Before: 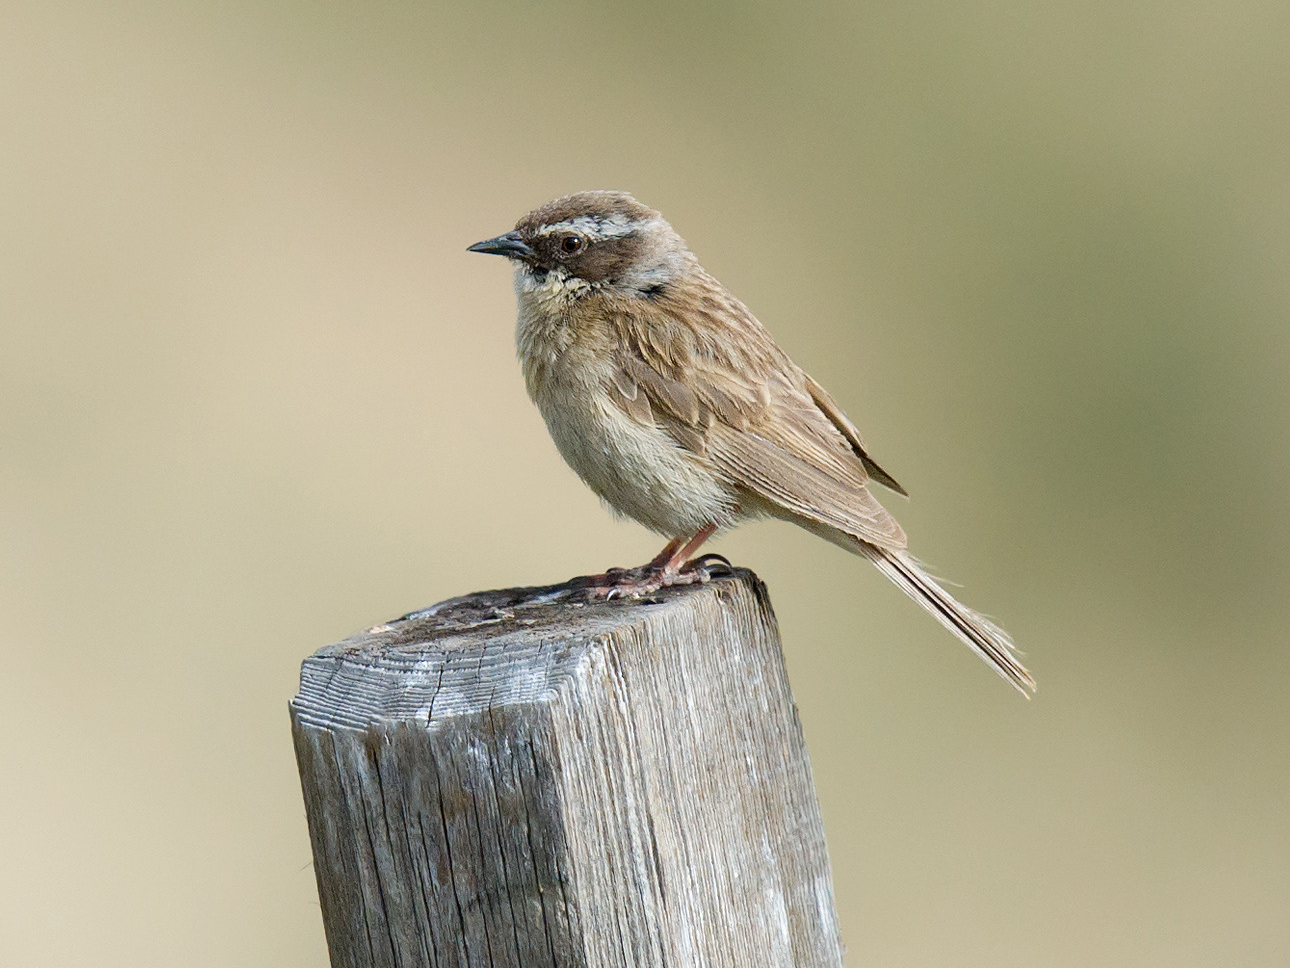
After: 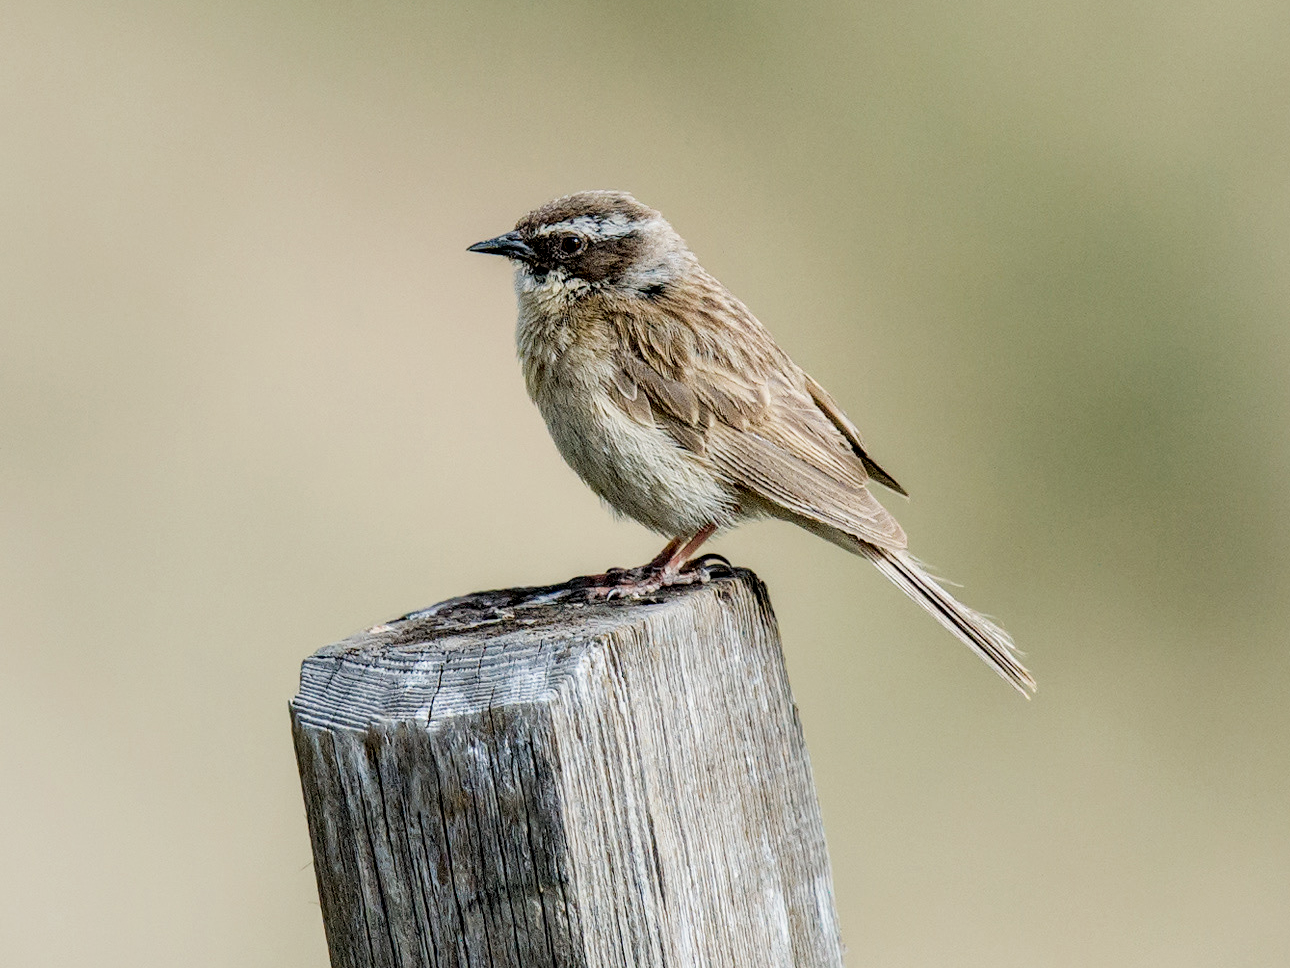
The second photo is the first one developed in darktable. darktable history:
local contrast: highlights 60%, shadows 62%, detail 160%
contrast equalizer: y [[0.515 ×6], [0.507 ×6], [0.425 ×6], [0 ×6], [0 ×6]]
exposure: exposure 0.291 EV, compensate highlight preservation false
filmic rgb: black relative exposure -7.65 EV, white relative exposure 4.56 EV, hardness 3.61
